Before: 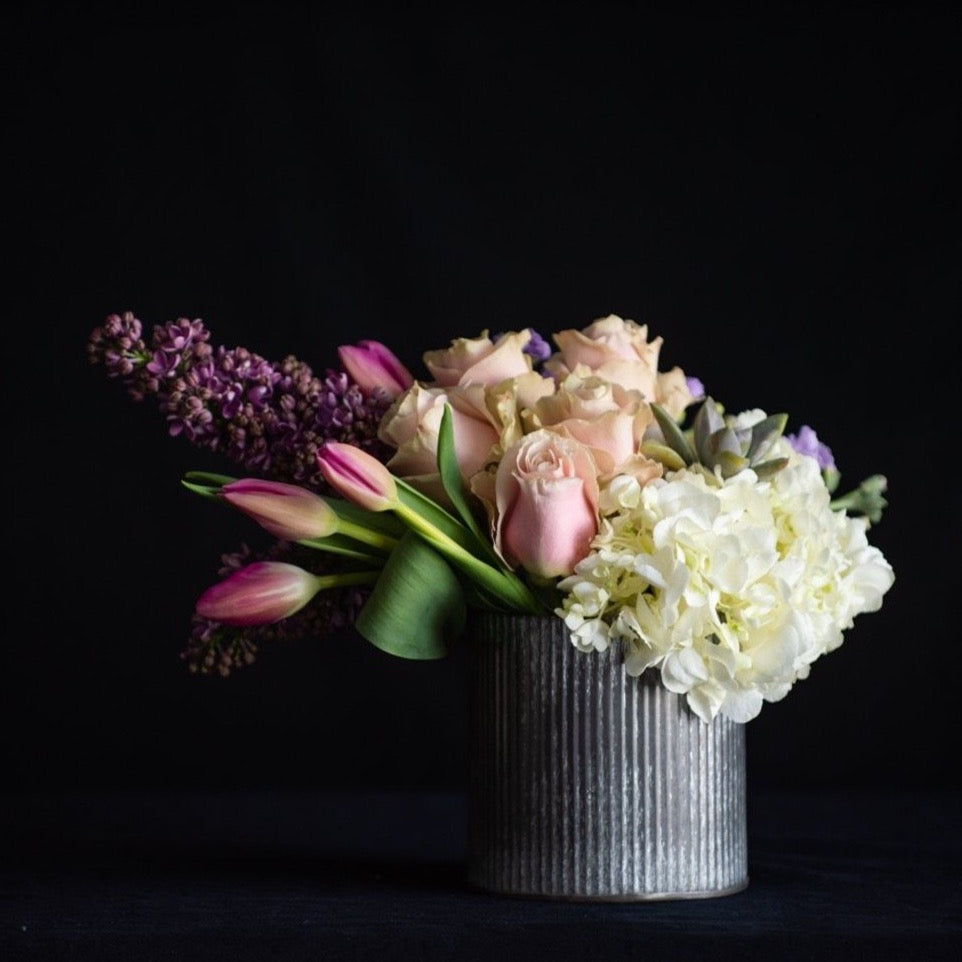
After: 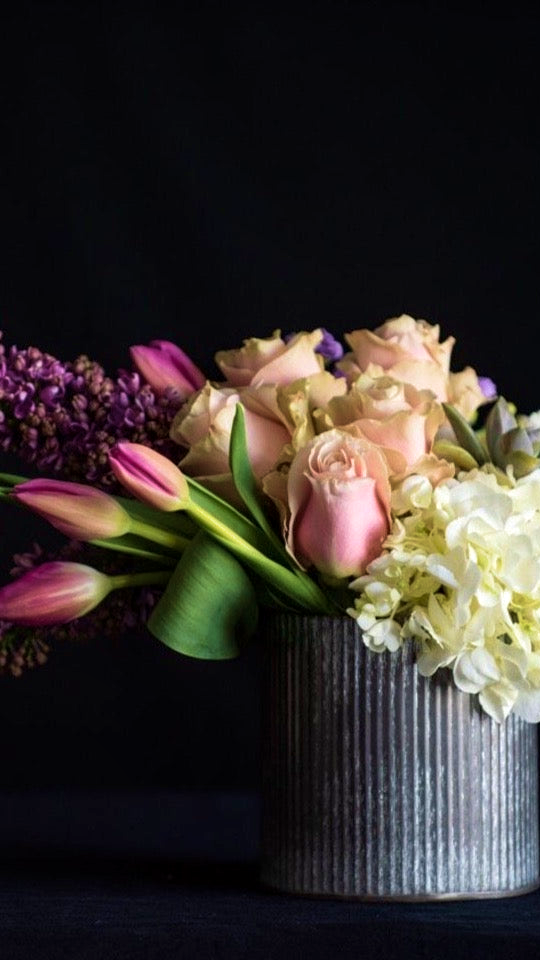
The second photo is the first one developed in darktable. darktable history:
local contrast: highlights 100%, shadows 100%, detail 120%, midtone range 0.2
velvia: strength 50%
crop: left 21.674%, right 22.086%
